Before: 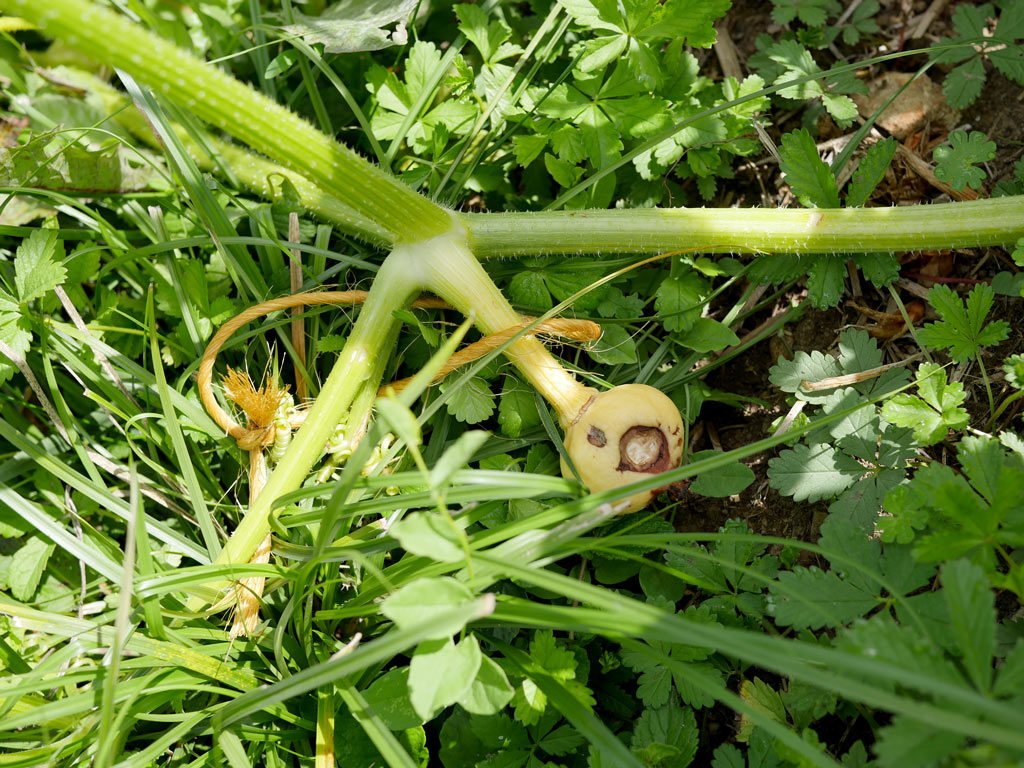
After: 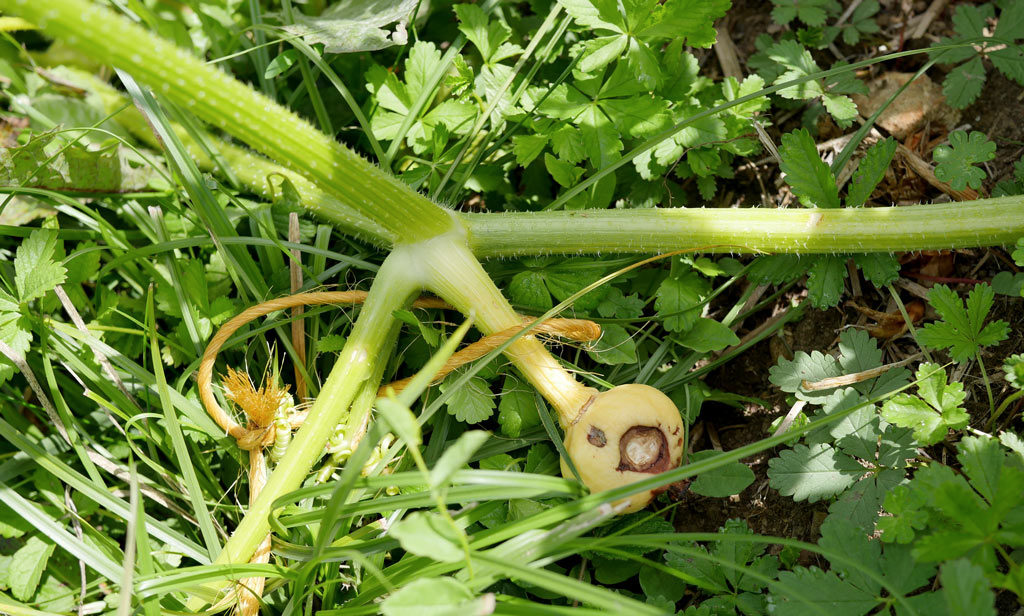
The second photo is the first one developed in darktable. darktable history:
color correction: highlights b* 0.004, saturation 0.975
crop: bottom 19.705%
